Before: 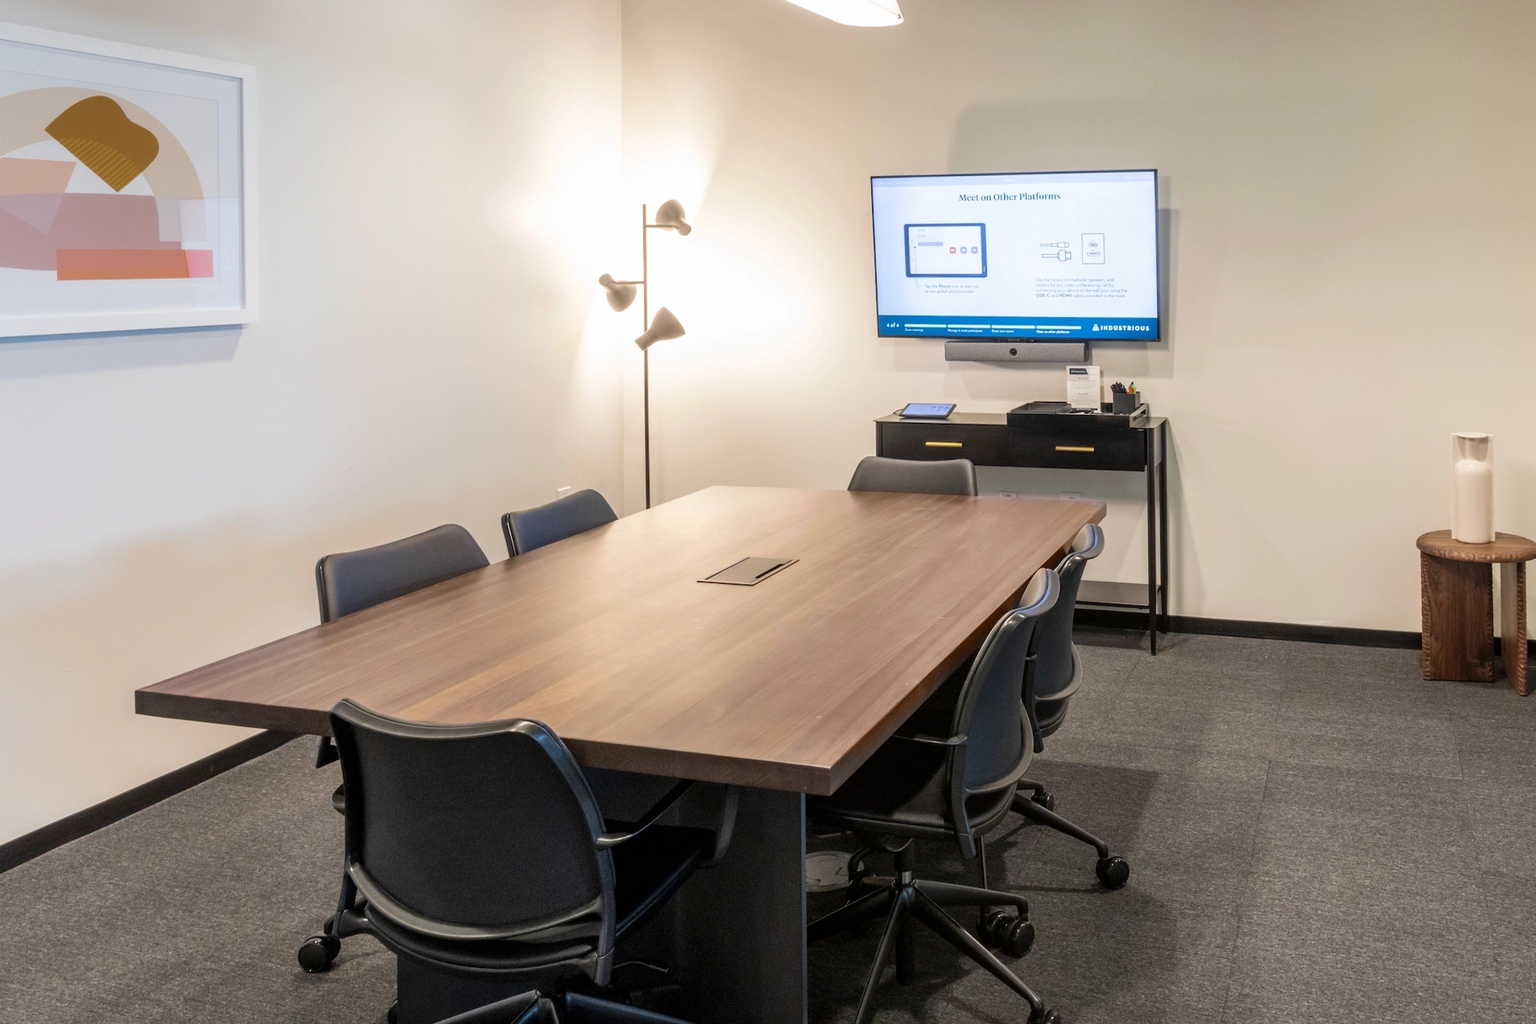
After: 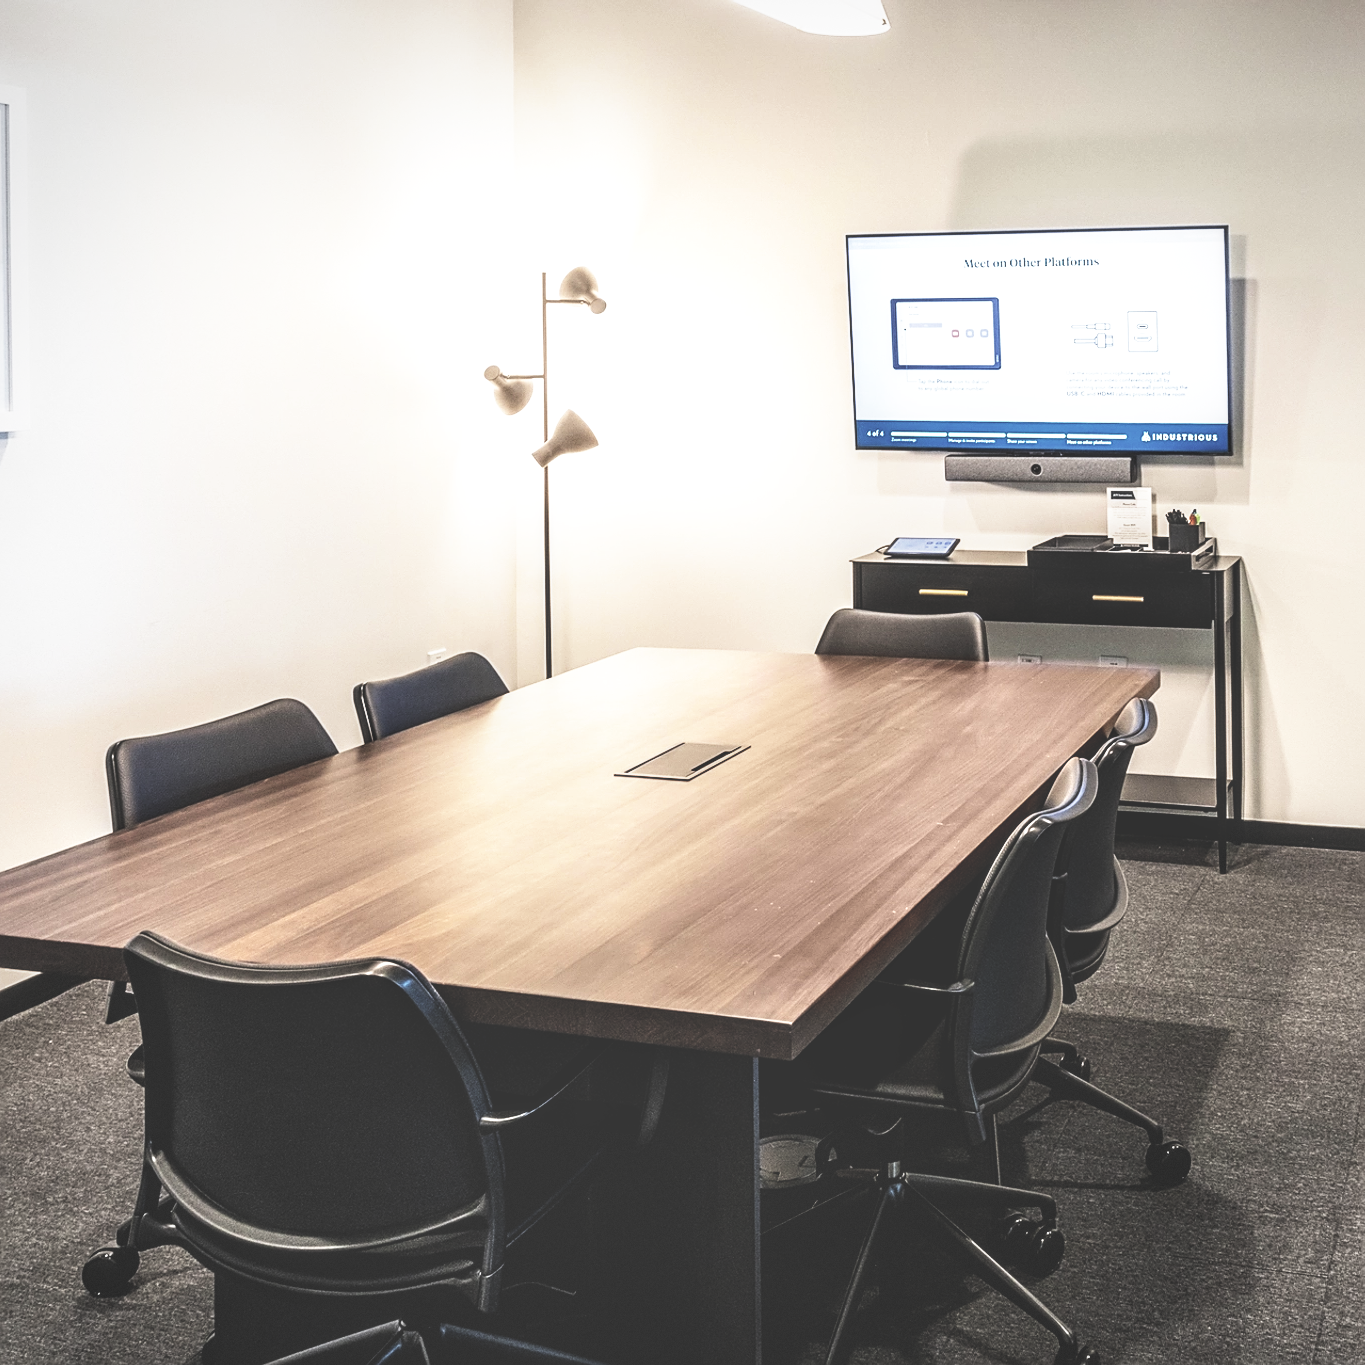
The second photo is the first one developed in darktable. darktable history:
crop: left 15.419%, right 17.914%
base curve: curves: ch0 [(0, 0.036) (0.007, 0.037) (0.604, 0.887) (1, 1)], preserve colors none
sharpen: on, module defaults
local contrast: detail 130%
tone equalizer: on, module defaults
contrast brightness saturation: contrast 0.1, saturation -0.36
vignetting: fall-off start 85%, fall-off radius 80%, brightness -0.182, saturation -0.3, width/height ratio 1.219, dithering 8-bit output, unbound false
